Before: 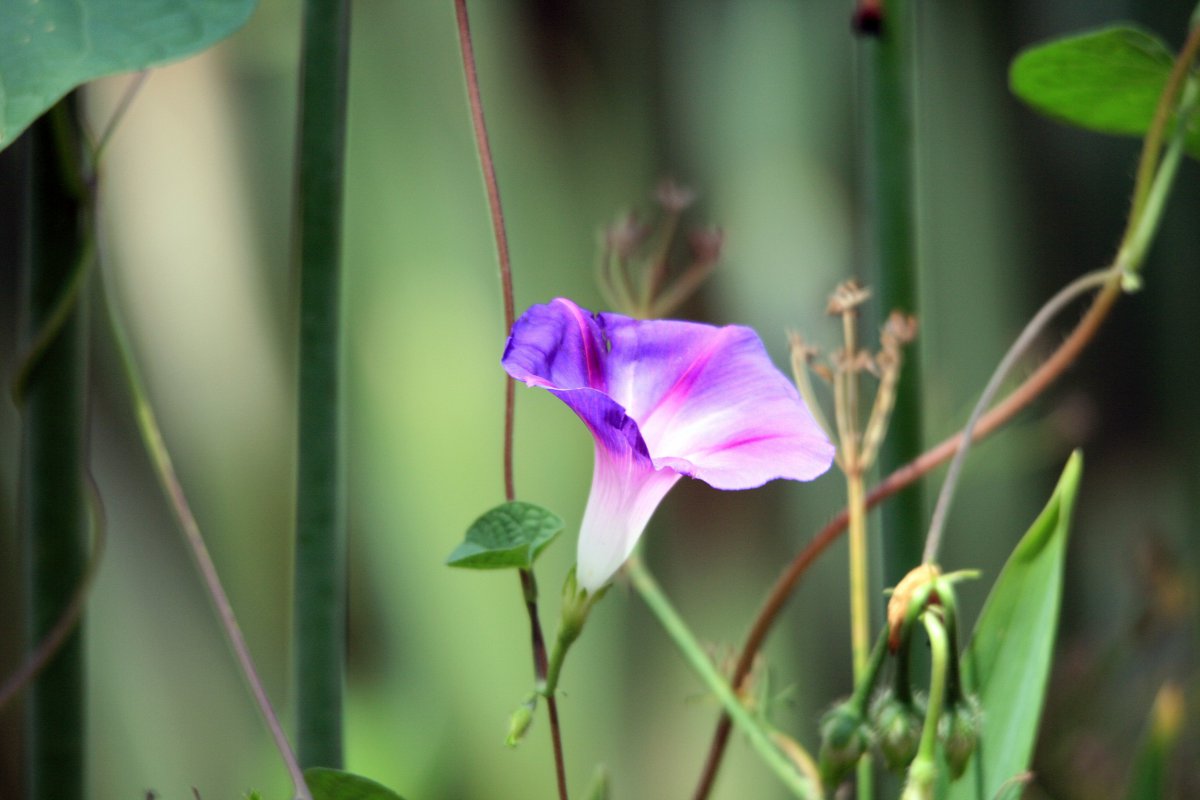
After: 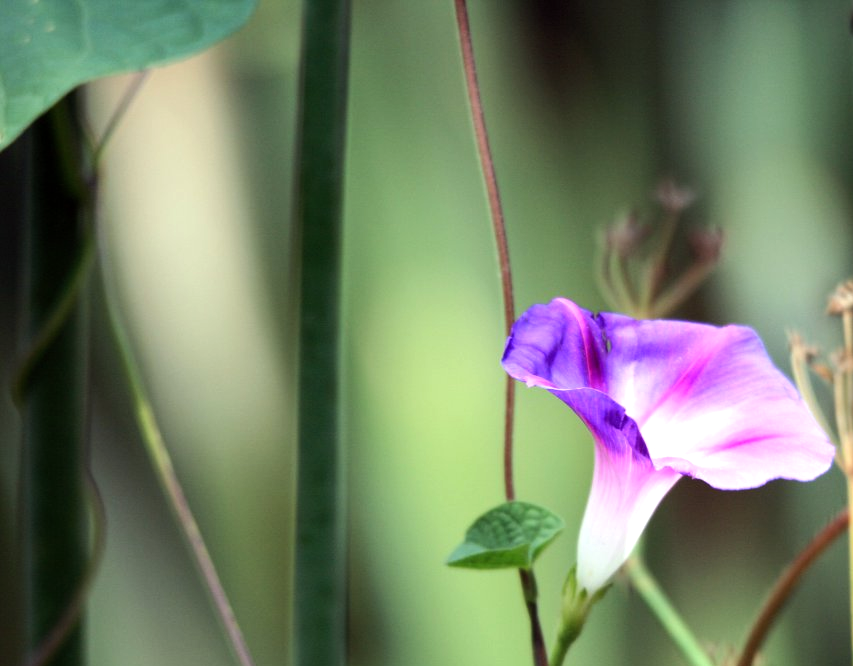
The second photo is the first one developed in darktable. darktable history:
crop: right 28.885%, bottom 16.626%
tone equalizer: -8 EV -0.417 EV, -7 EV -0.389 EV, -6 EV -0.333 EV, -5 EV -0.222 EV, -3 EV 0.222 EV, -2 EV 0.333 EV, -1 EV 0.389 EV, +0 EV 0.417 EV, edges refinement/feathering 500, mask exposure compensation -1.57 EV, preserve details no
